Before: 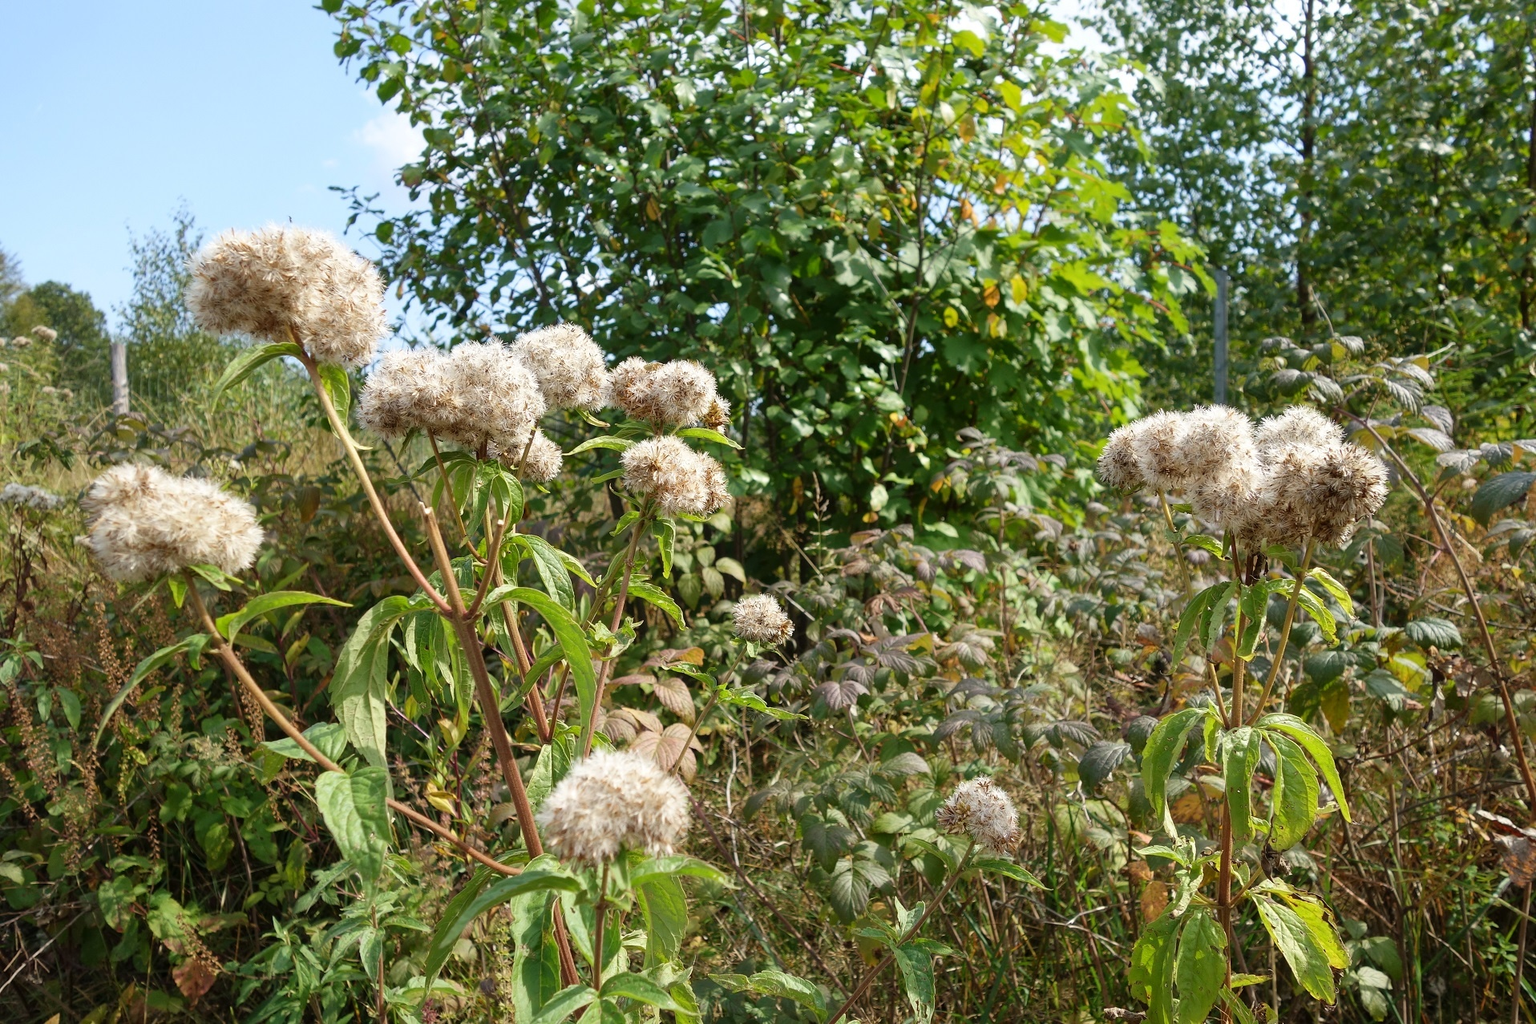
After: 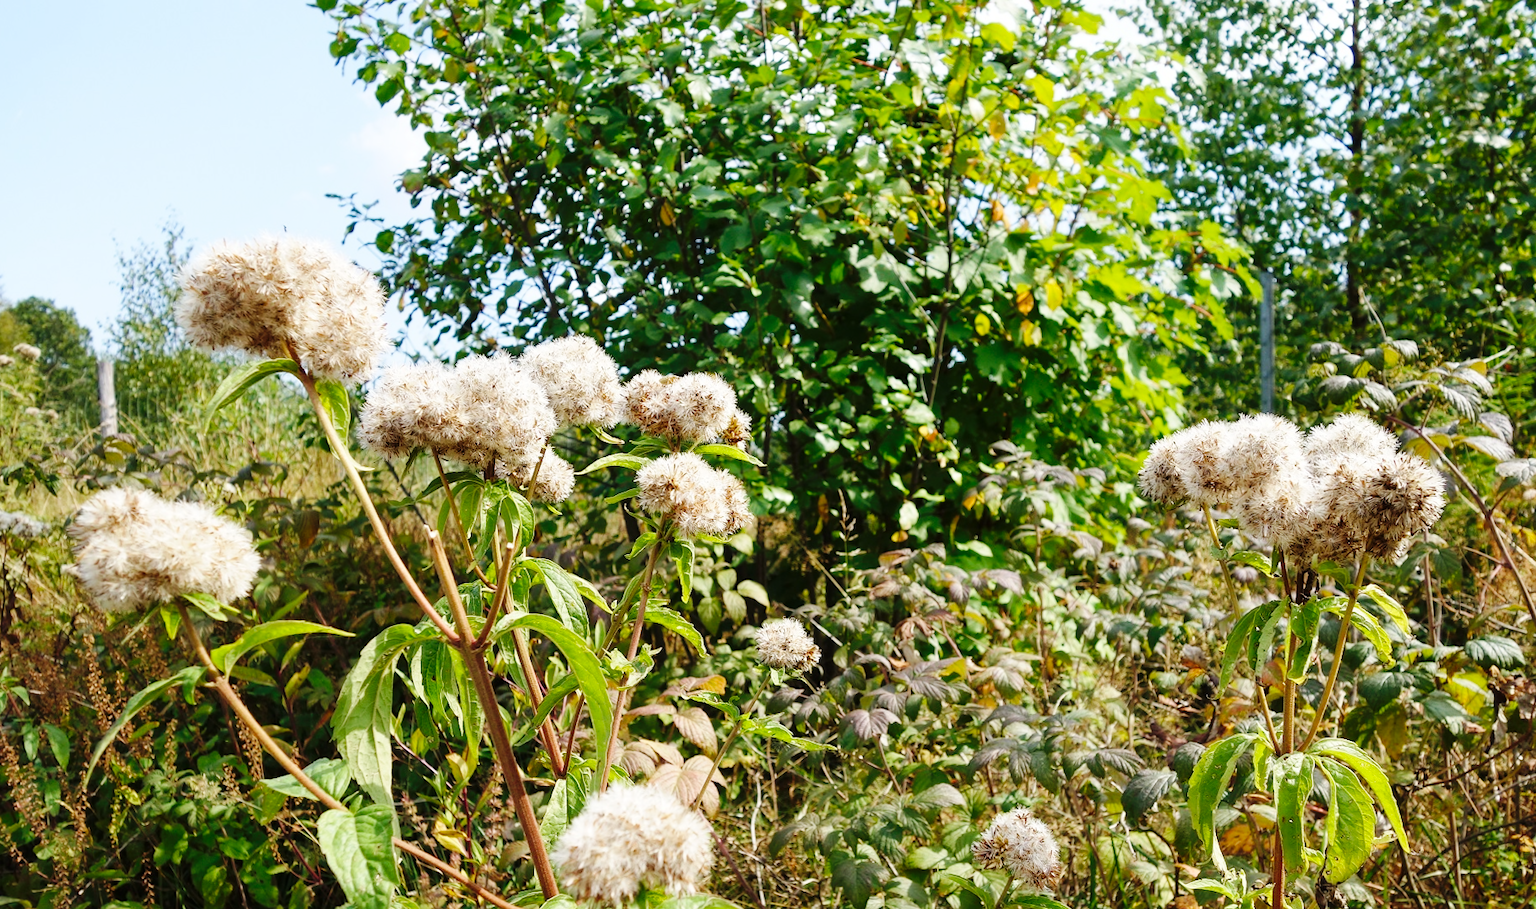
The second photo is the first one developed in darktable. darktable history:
crop and rotate: angle 0.593°, left 0.367%, right 3.273%, bottom 14.312%
base curve: curves: ch0 [(0, 0) (0.036, 0.025) (0.121, 0.166) (0.206, 0.329) (0.605, 0.79) (1, 1)], preserve colors none
